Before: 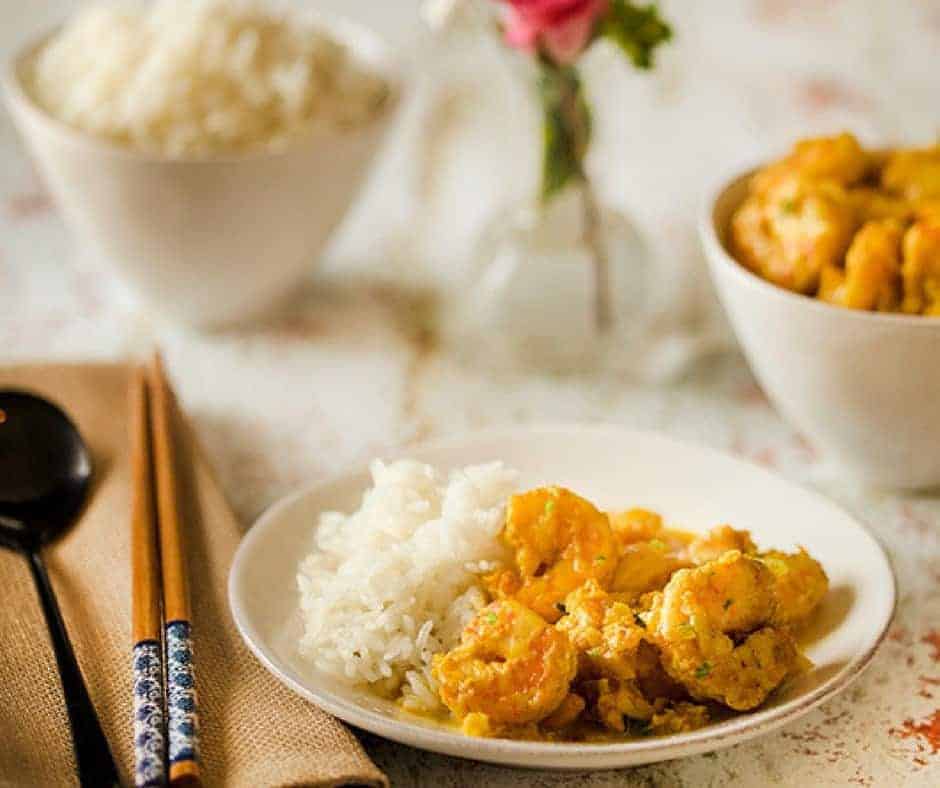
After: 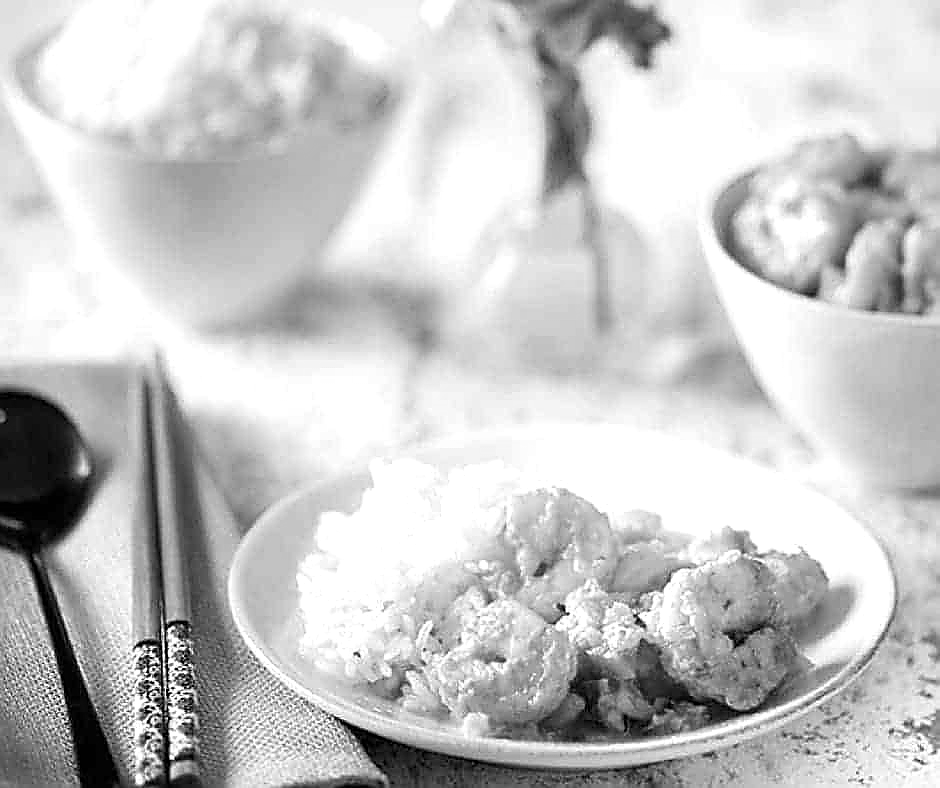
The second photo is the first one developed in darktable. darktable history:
monochrome: a 32, b 64, size 2.3
sharpen: radius 1.4, amount 1.25, threshold 0.7
exposure: exposure 0.6 EV, compensate highlight preservation false
